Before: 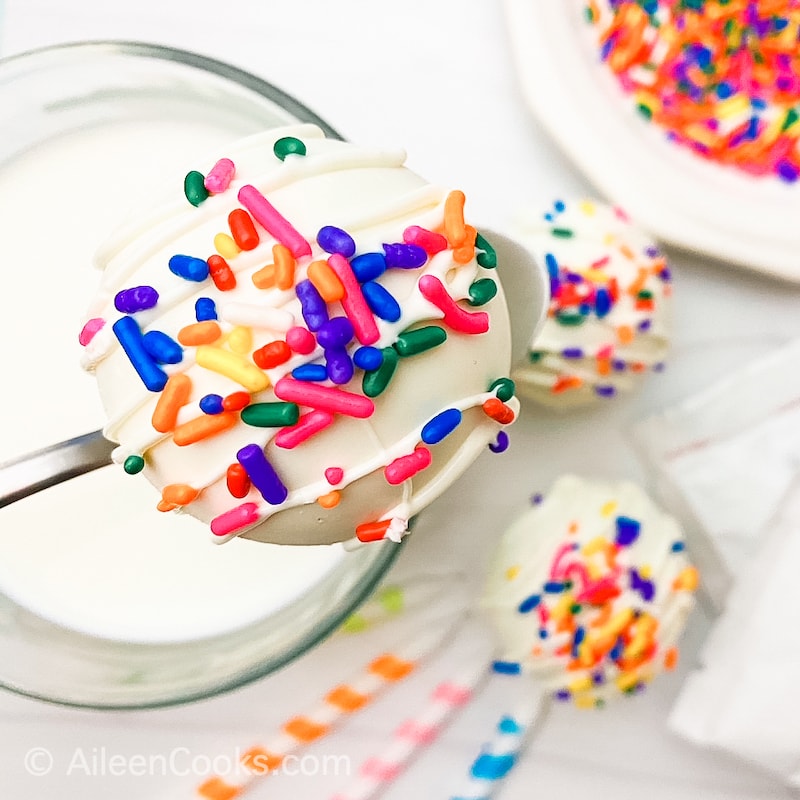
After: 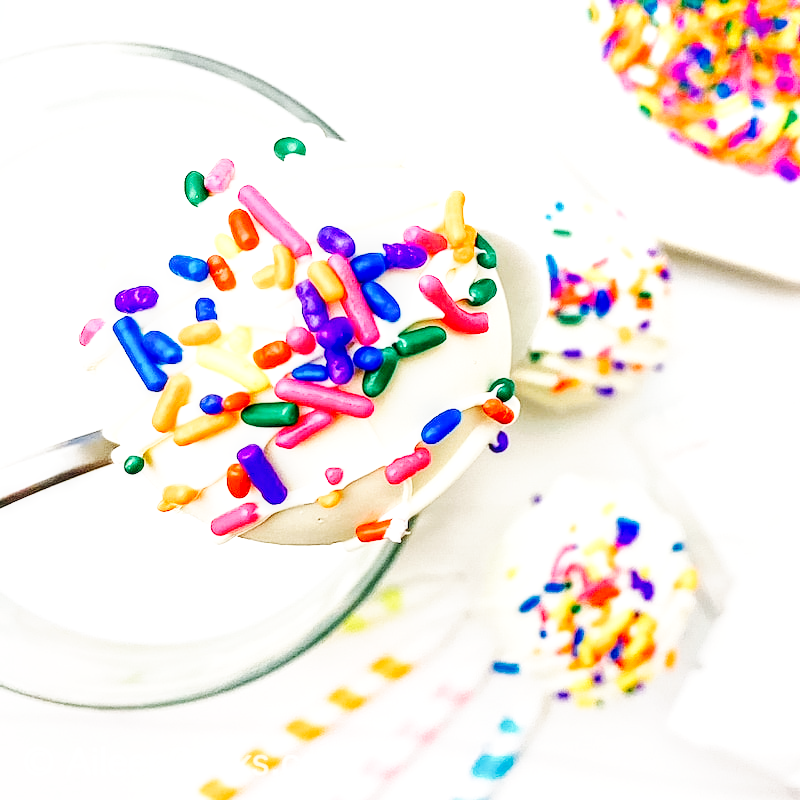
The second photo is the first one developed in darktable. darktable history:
base curve: curves: ch0 [(0, 0) (0.007, 0.004) (0.027, 0.03) (0.046, 0.07) (0.207, 0.54) (0.442, 0.872) (0.673, 0.972) (1, 1)], preserve colors none
local contrast: detail 142%
tone equalizer: on, module defaults
